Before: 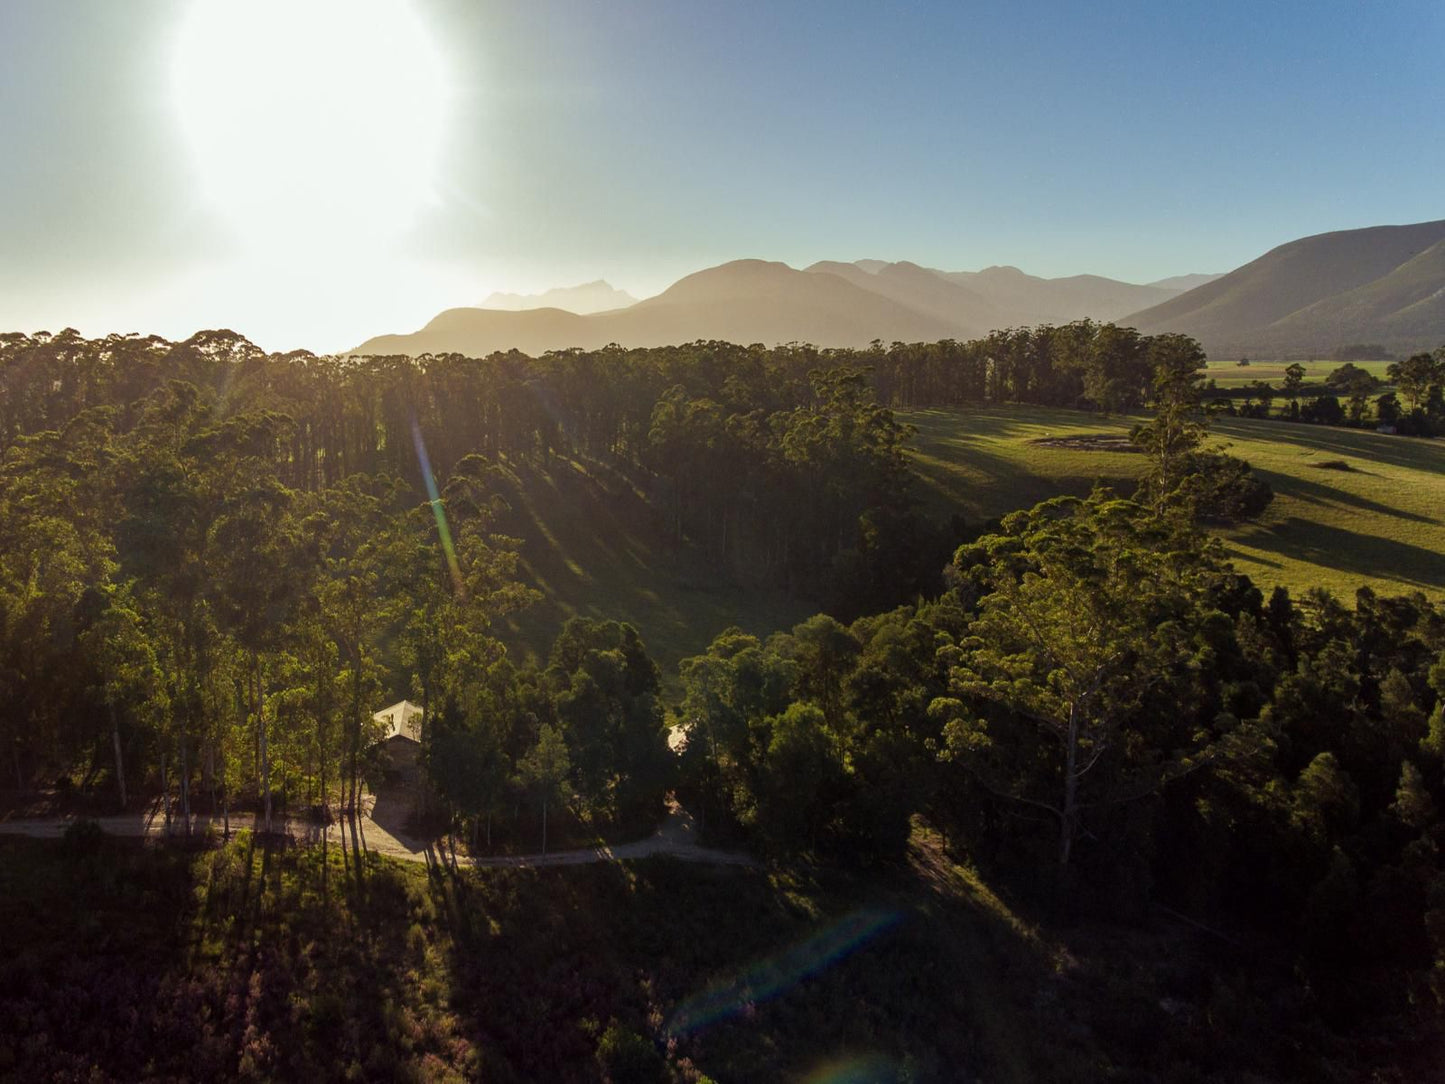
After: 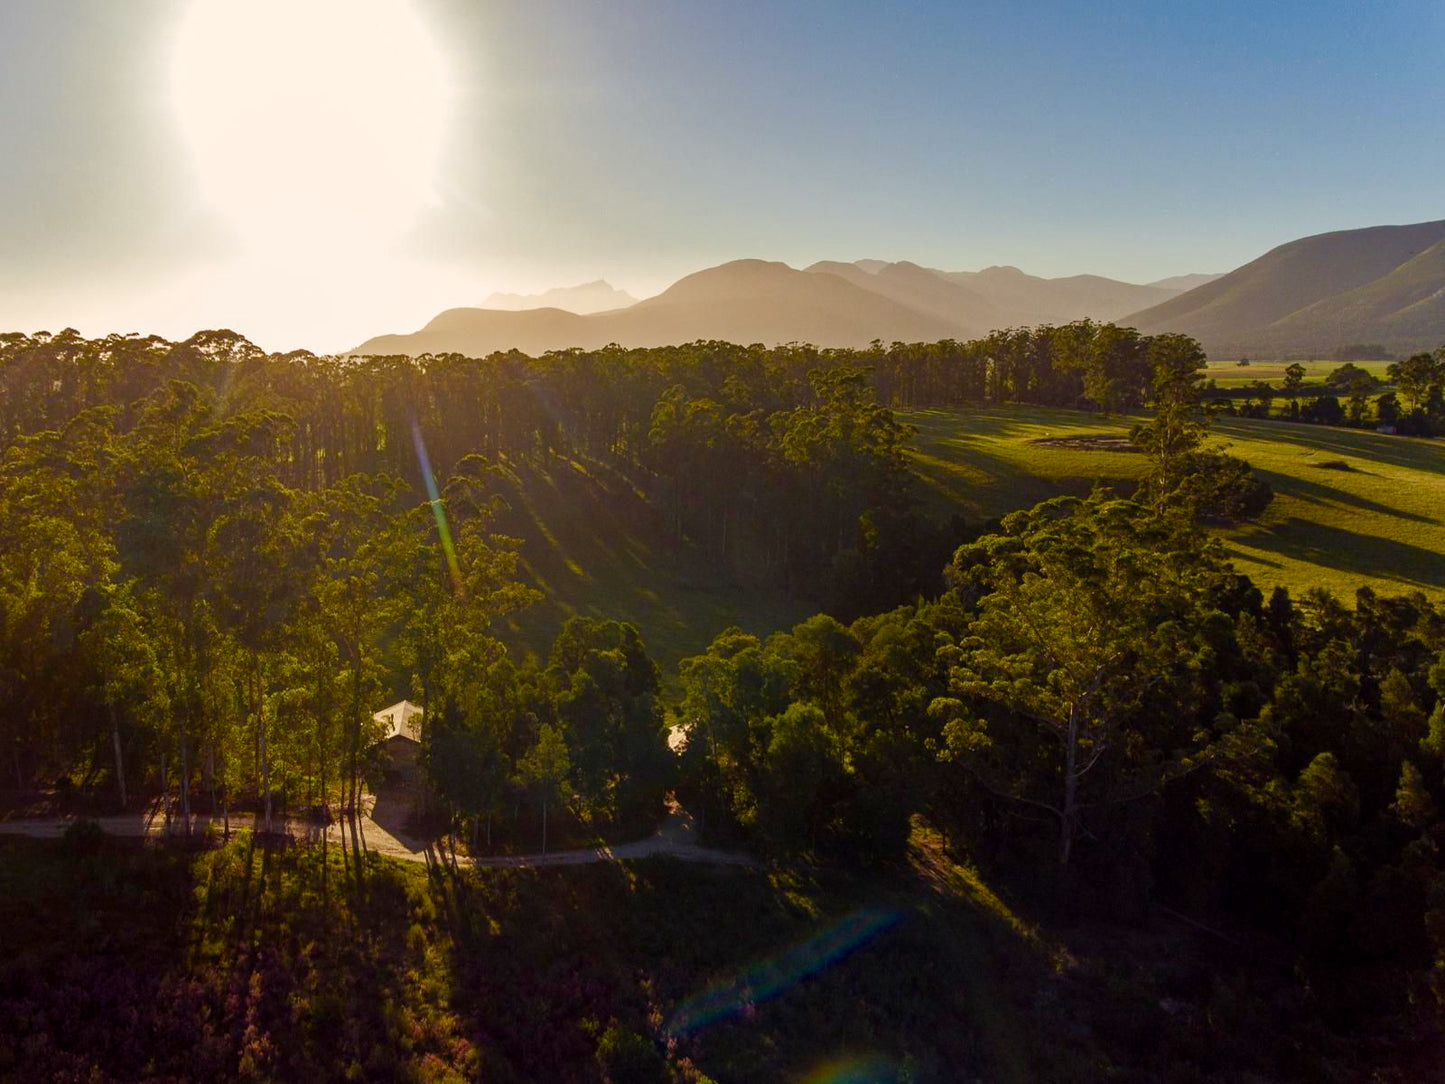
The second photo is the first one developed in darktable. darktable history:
color balance rgb: power › hue 311.67°, highlights gain › chroma 3.274%, highlights gain › hue 55.01°, linear chroma grading › global chroma 8.685%, perceptual saturation grading › global saturation 25.483%, perceptual saturation grading › highlights -50.001%, perceptual saturation grading › shadows 30.939%, global vibrance 20%
